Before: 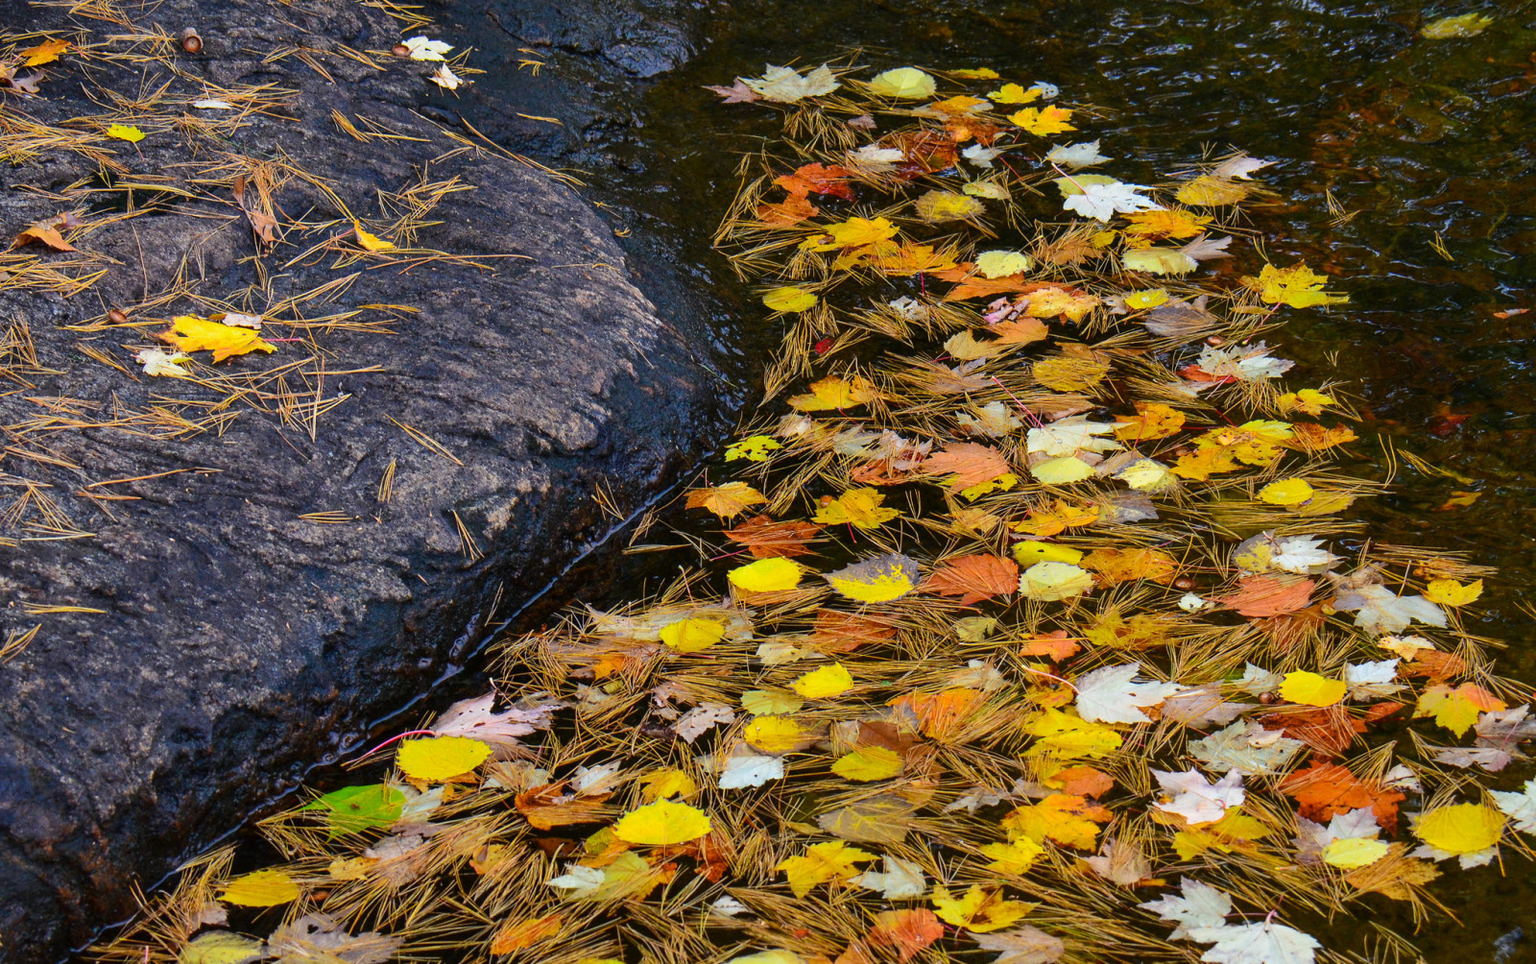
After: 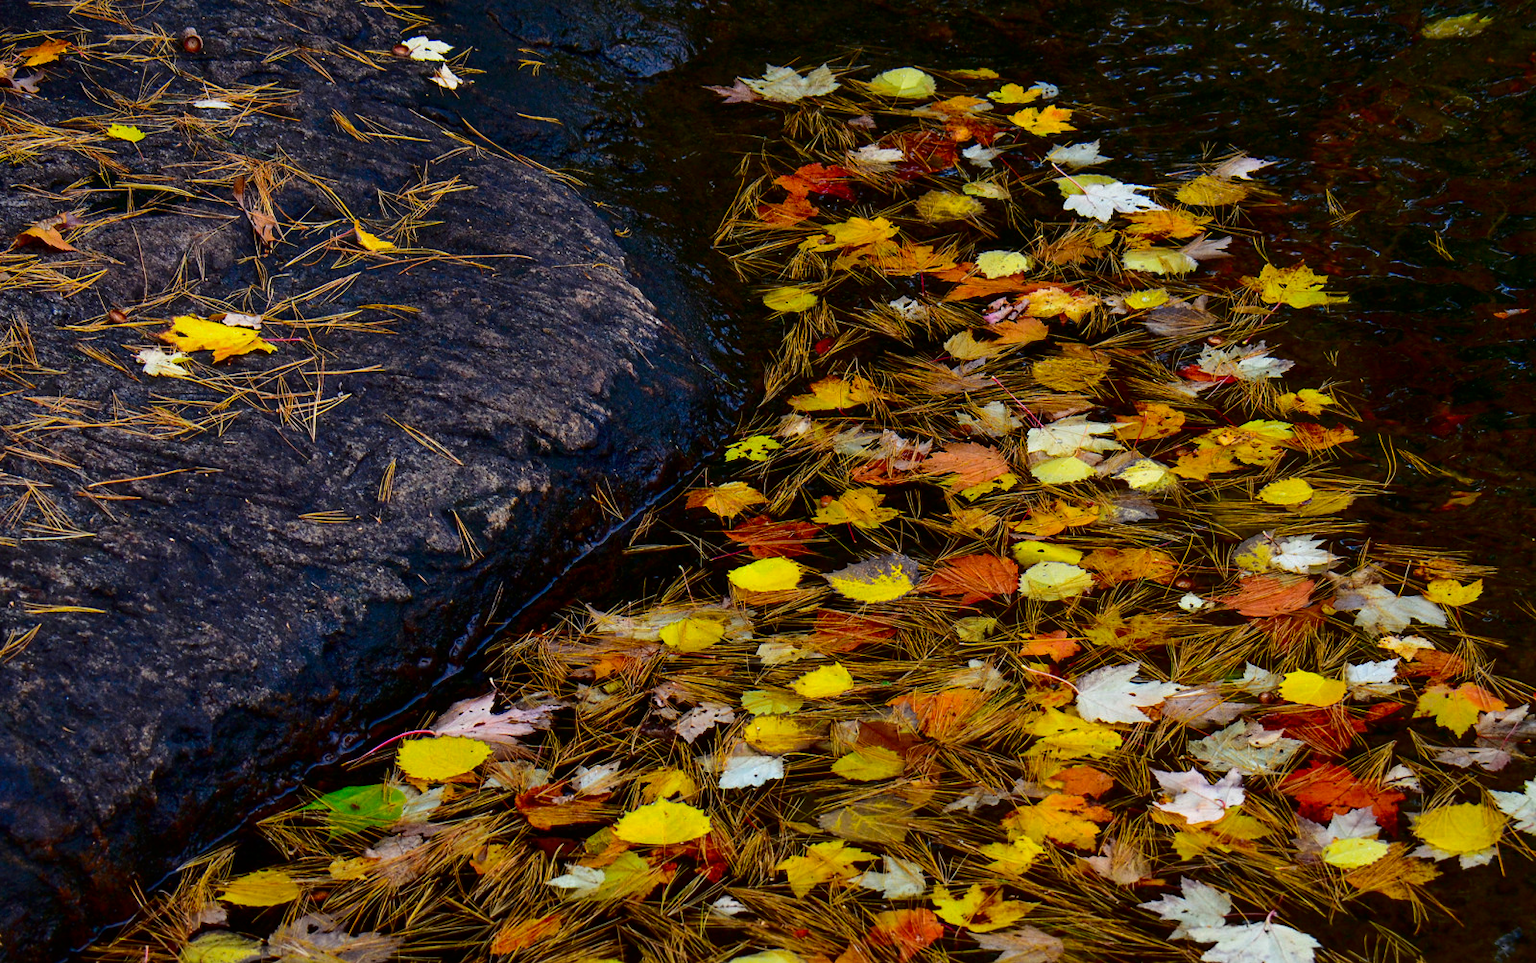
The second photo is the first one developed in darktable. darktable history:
contrast brightness saturation: contrast 0.103, brightness -0.263, saturation 0.141
